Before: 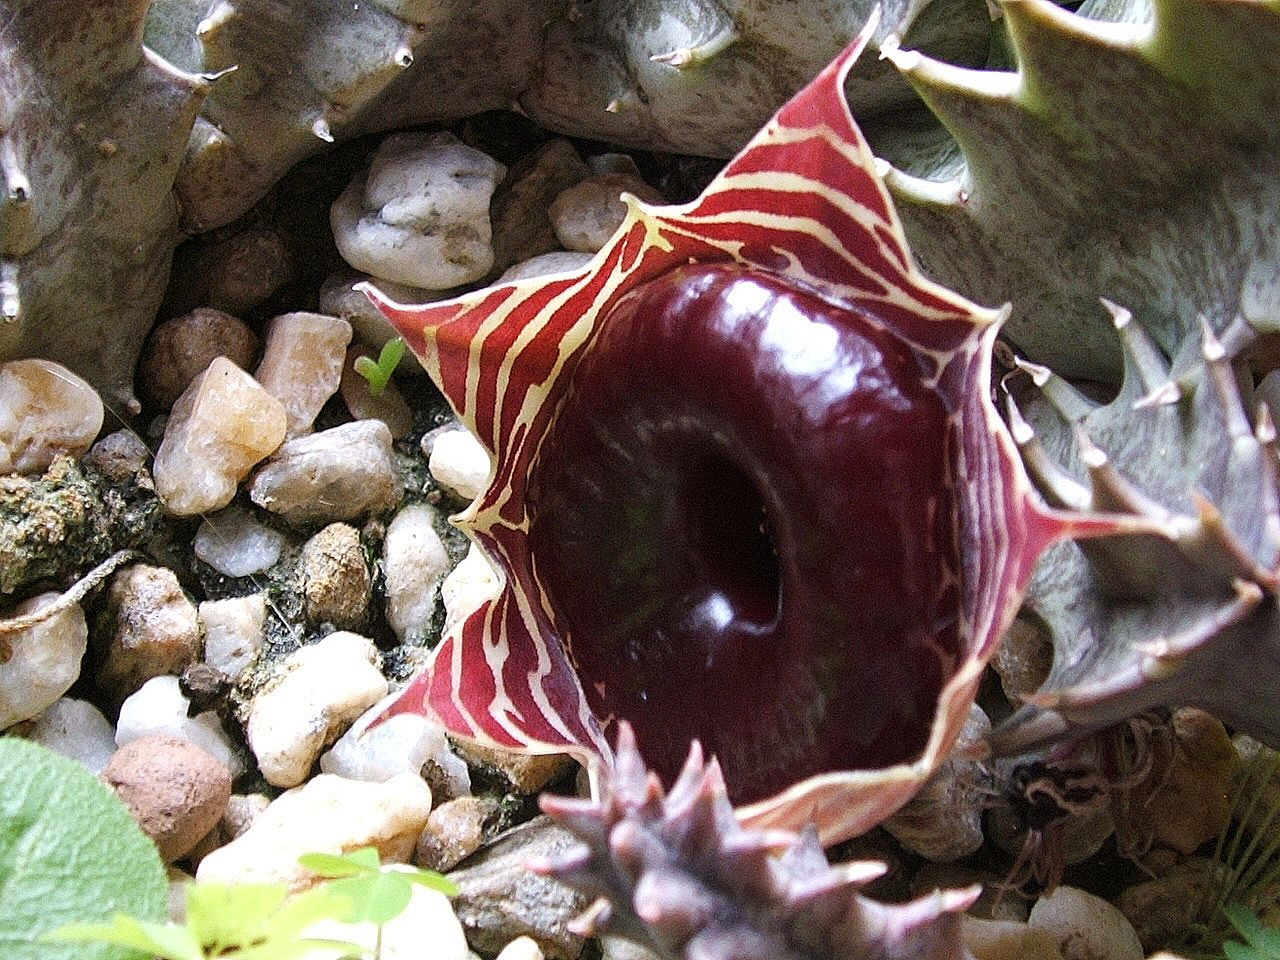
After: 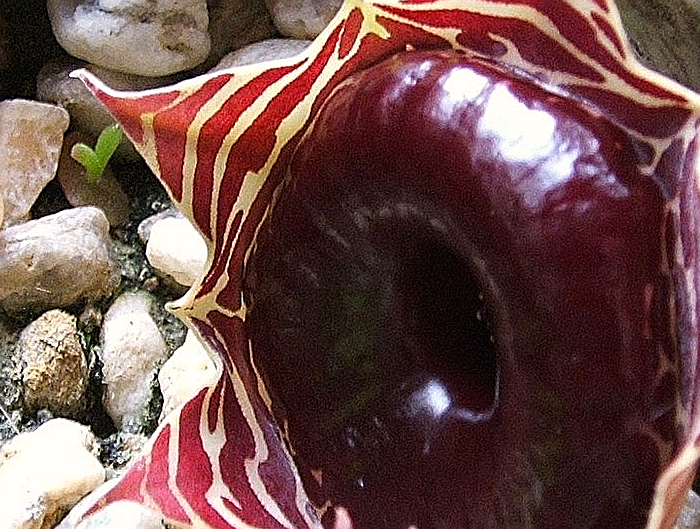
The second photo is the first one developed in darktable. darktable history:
crop and rotate: left 22.135%, top 22.203%, right 23.158%, bottom 22.674%
sharpen: on, module defaults
color correction: highlights a* 0.875, highlights b* 2.76, saturation 1.07
